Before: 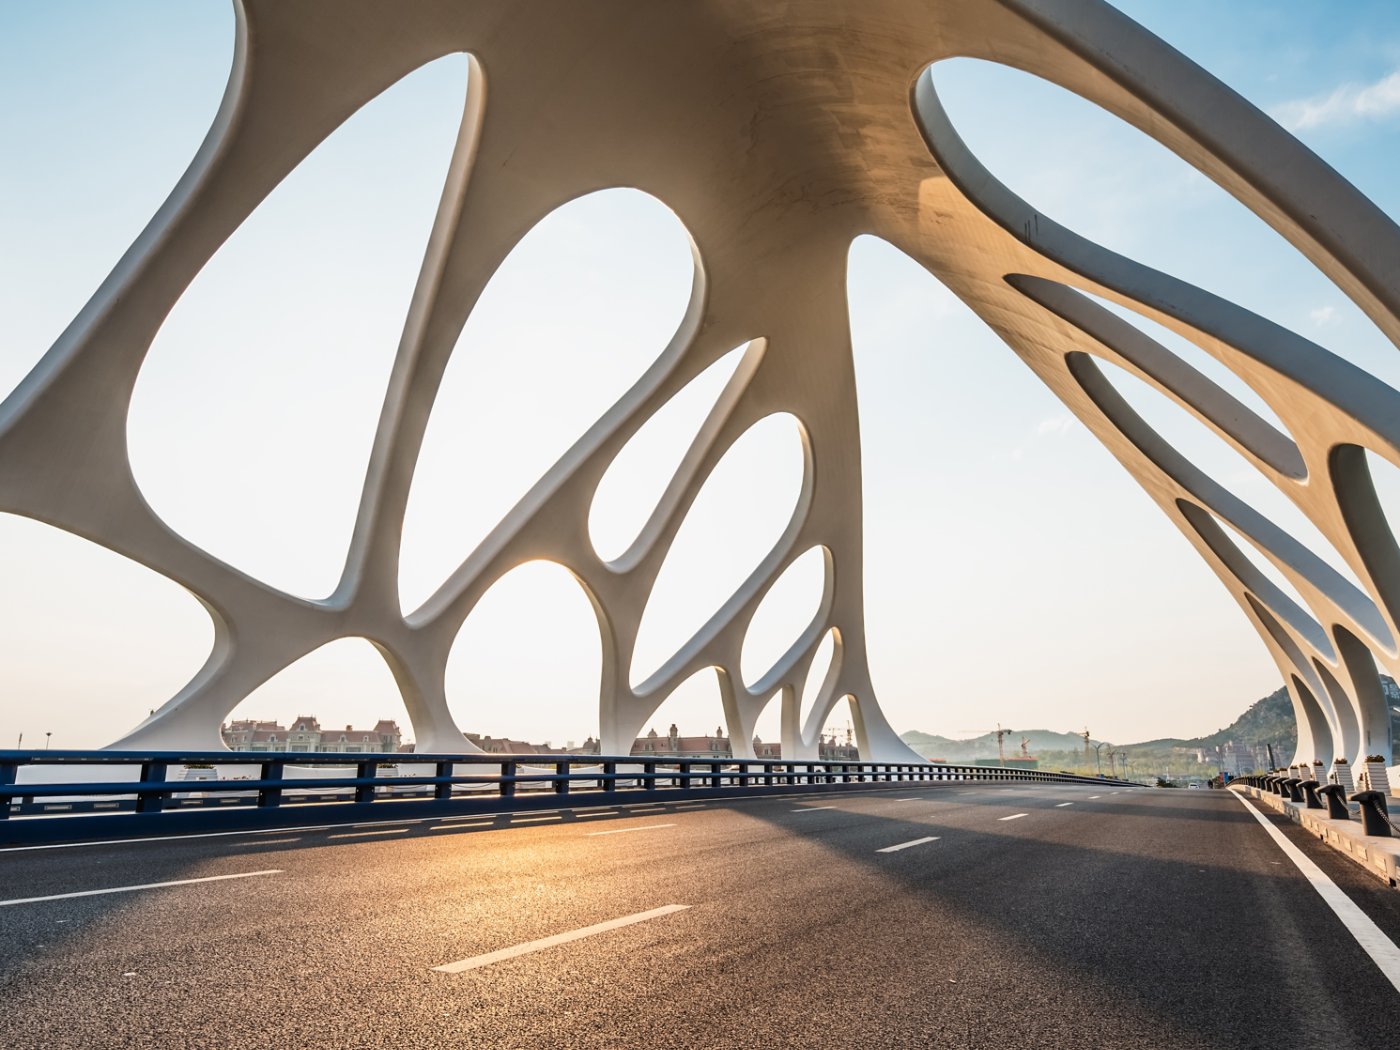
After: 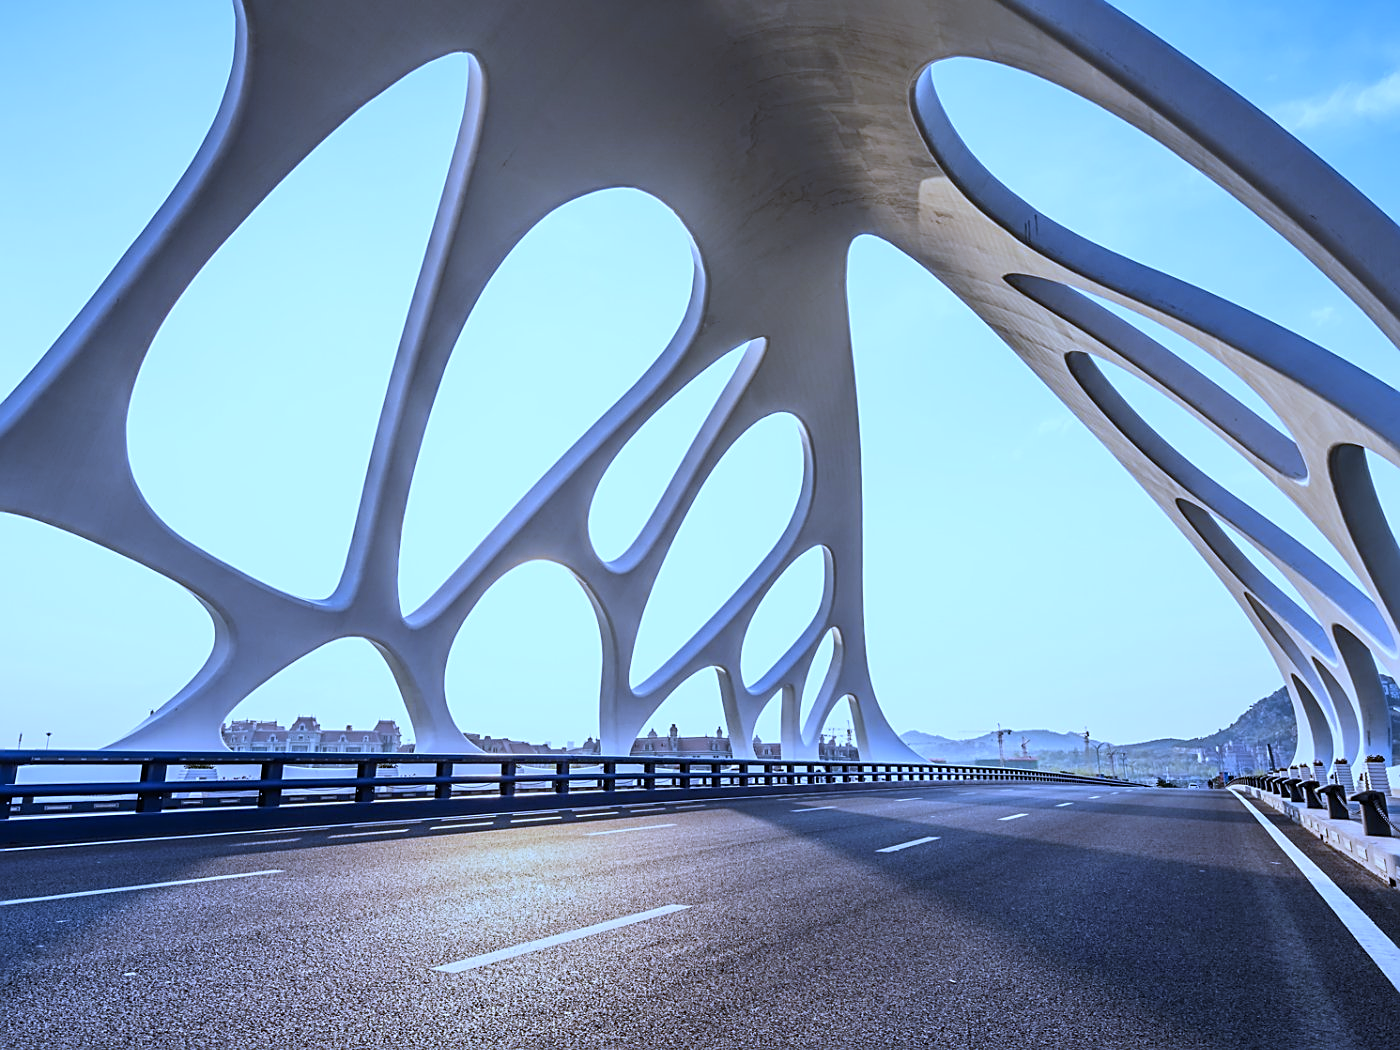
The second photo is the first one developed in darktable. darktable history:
tone equalizer: on, module defaults
sharpen: on, module defaults
white balance: red 0.766, blue 1.537
